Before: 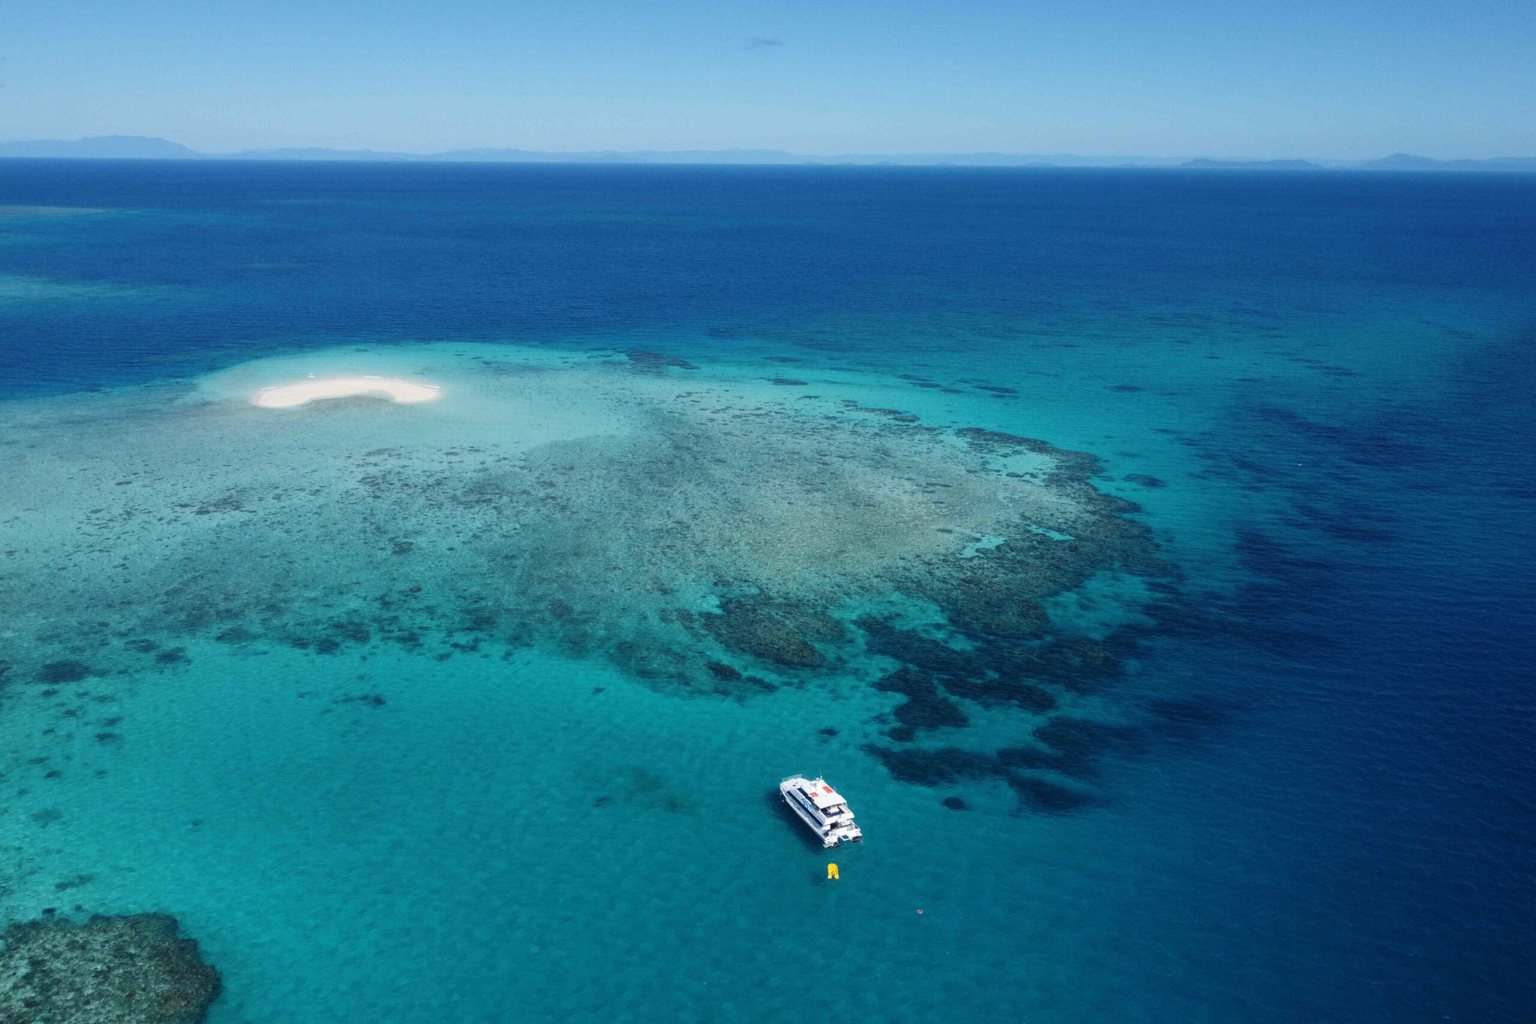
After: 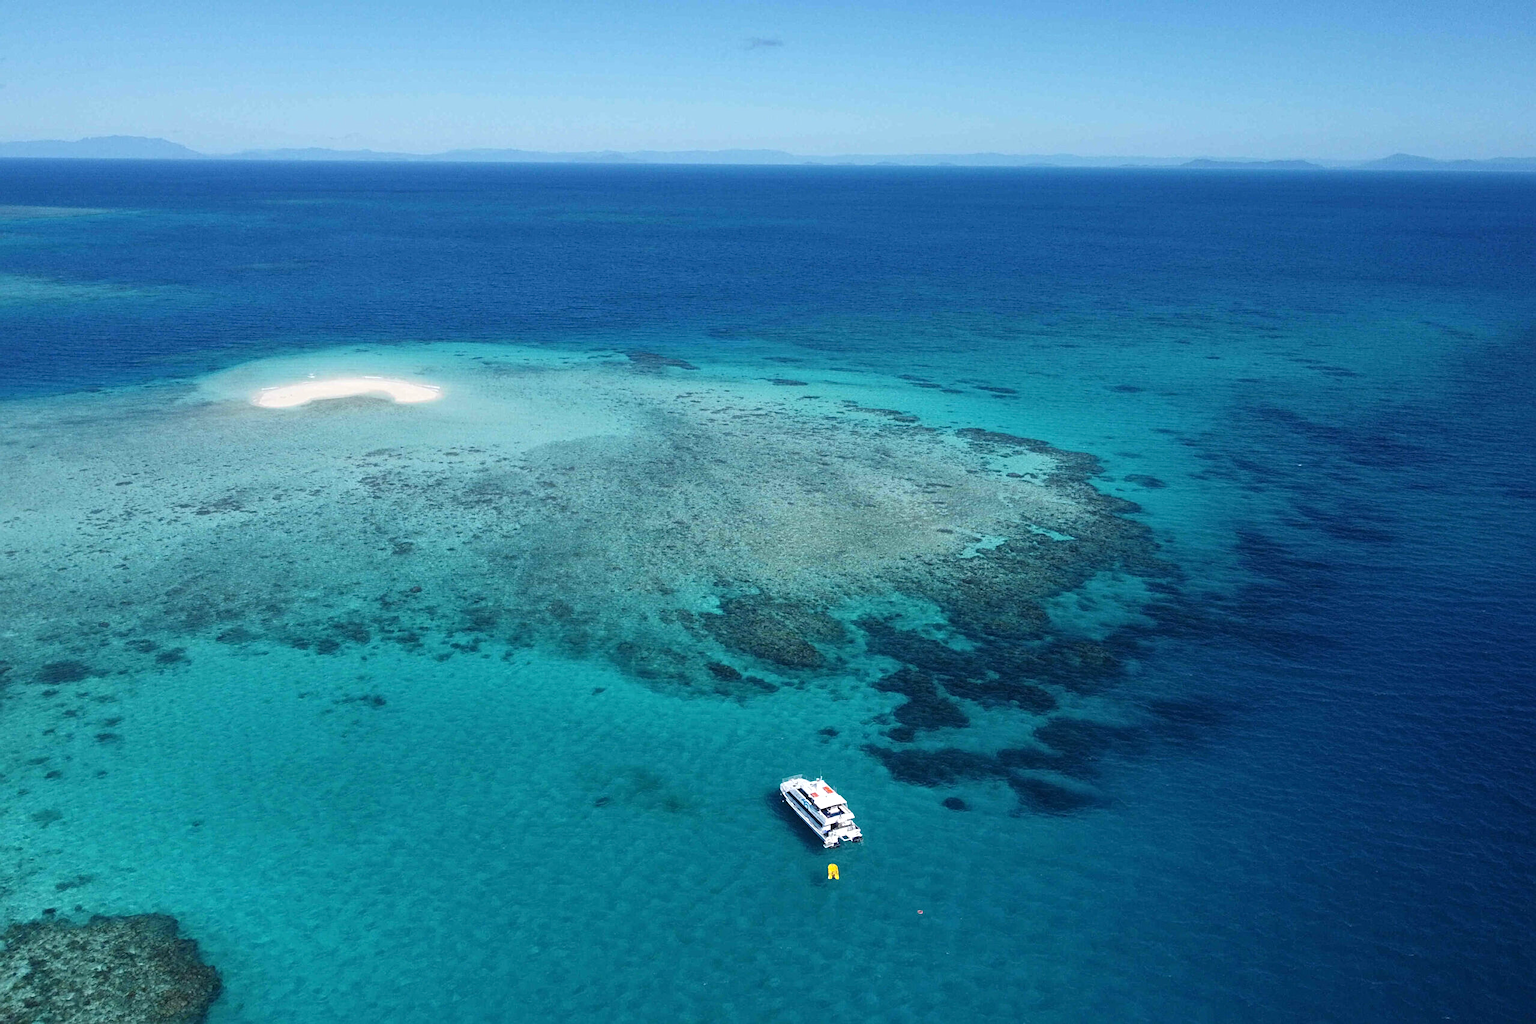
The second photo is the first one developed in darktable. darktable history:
local contrast: mode bilateral grid, contrast 10, coarseness 26, detail 115%, midtone range 0.2
exposure: black level correction 0, exposure 0.199 EV, compensate highlight preservation false
sharpen: on, module defaults
